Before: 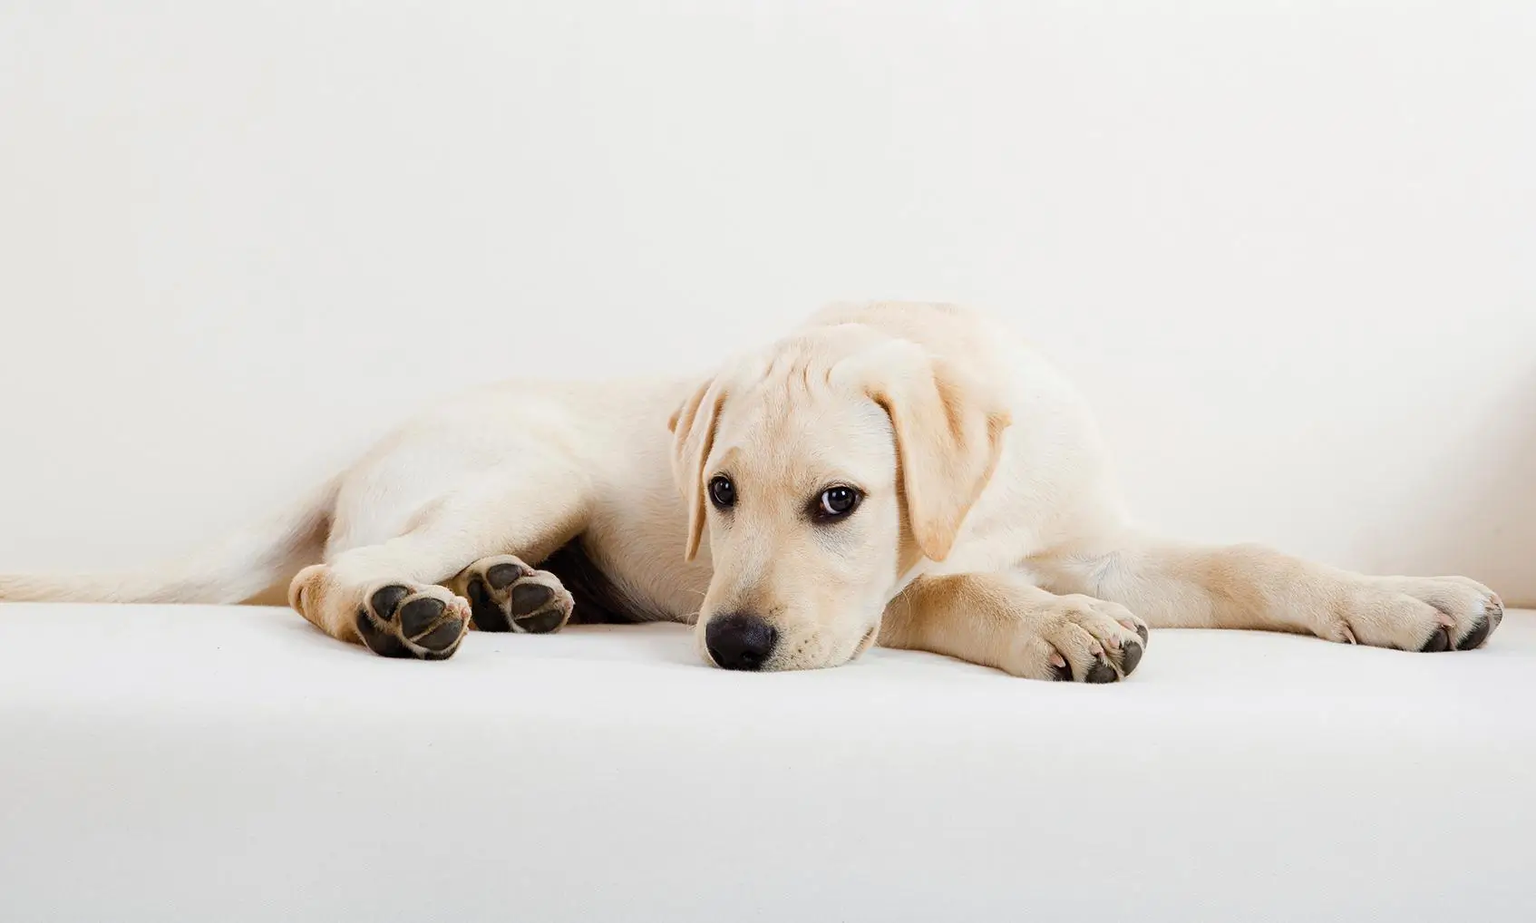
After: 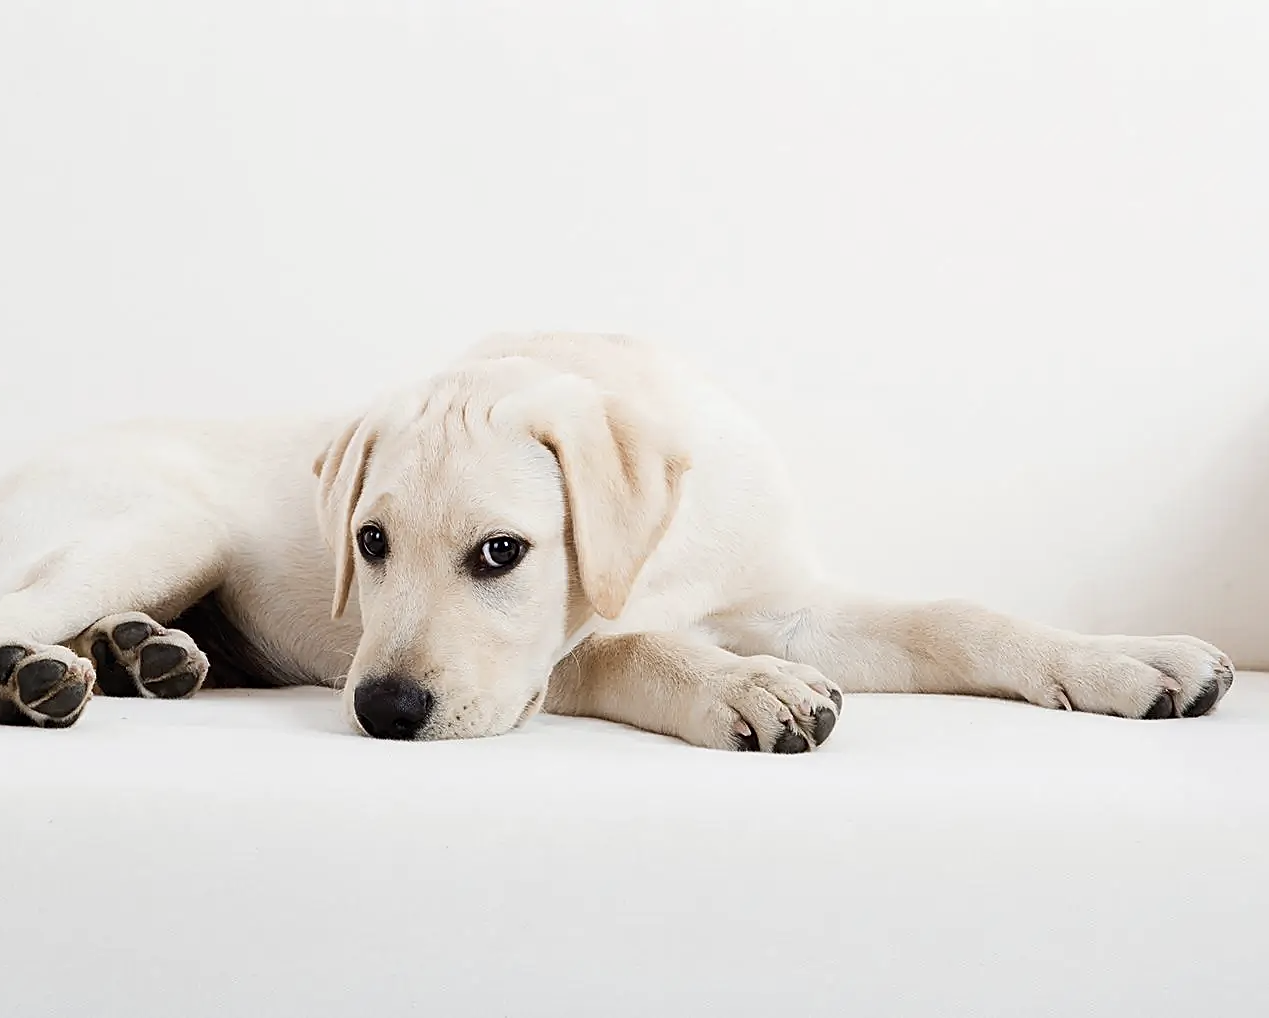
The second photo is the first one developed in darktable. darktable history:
sharpen: on, module defaults
crop and rotate: left 25.031%
contrast brightness saturation: contrast 0.101, saturation -0.364
